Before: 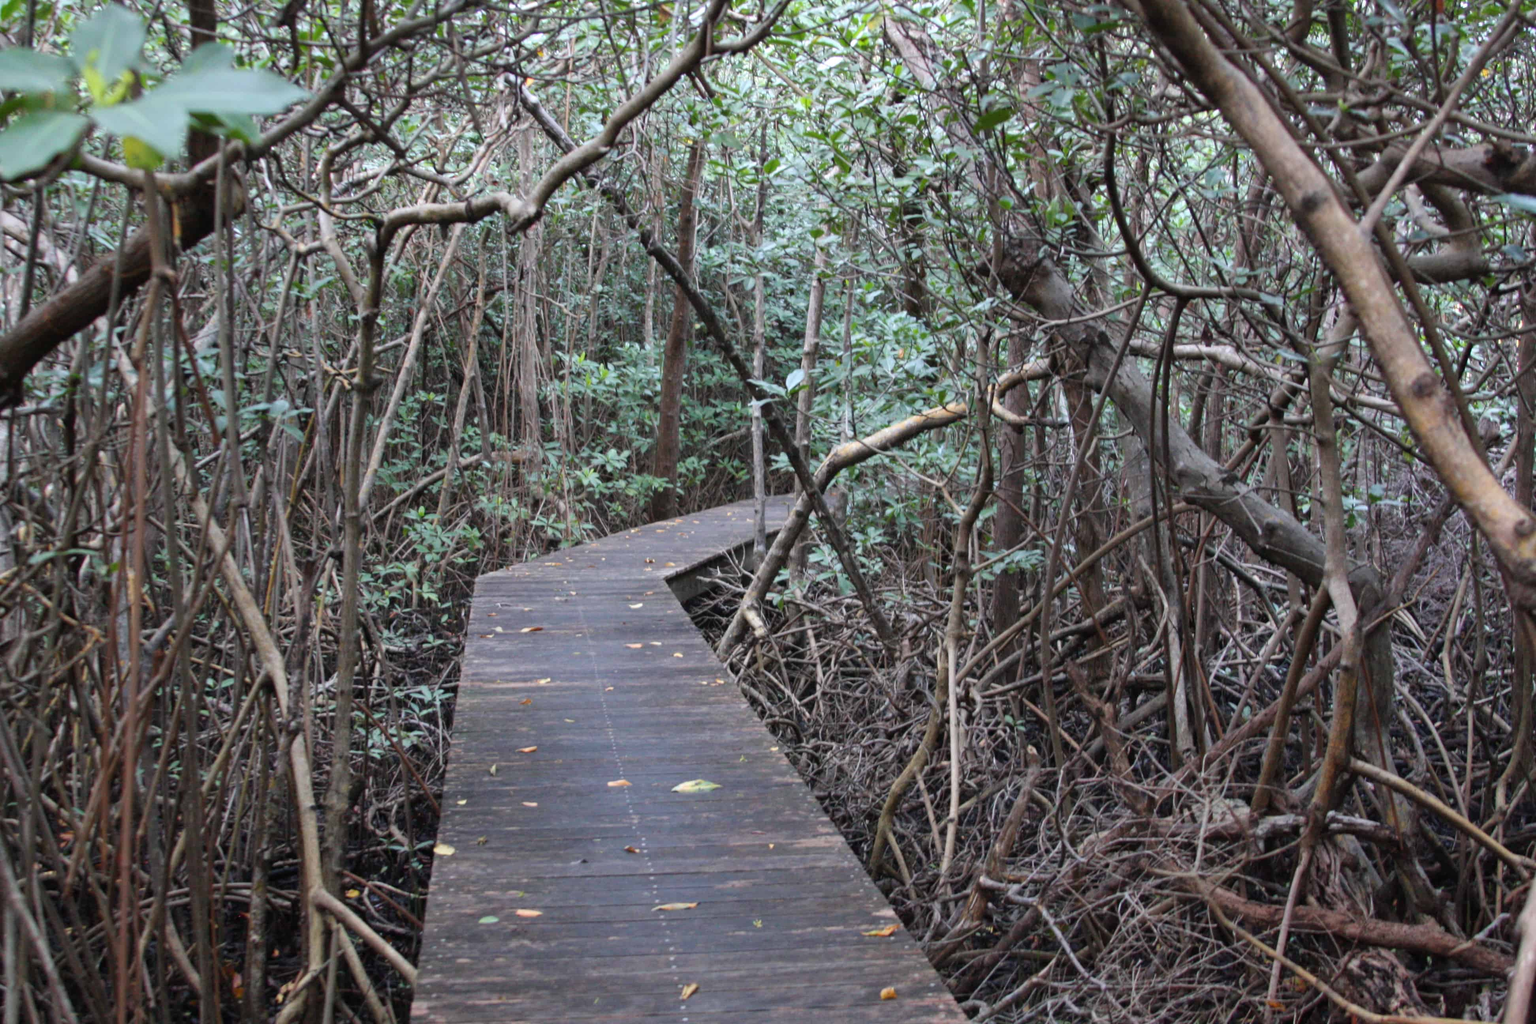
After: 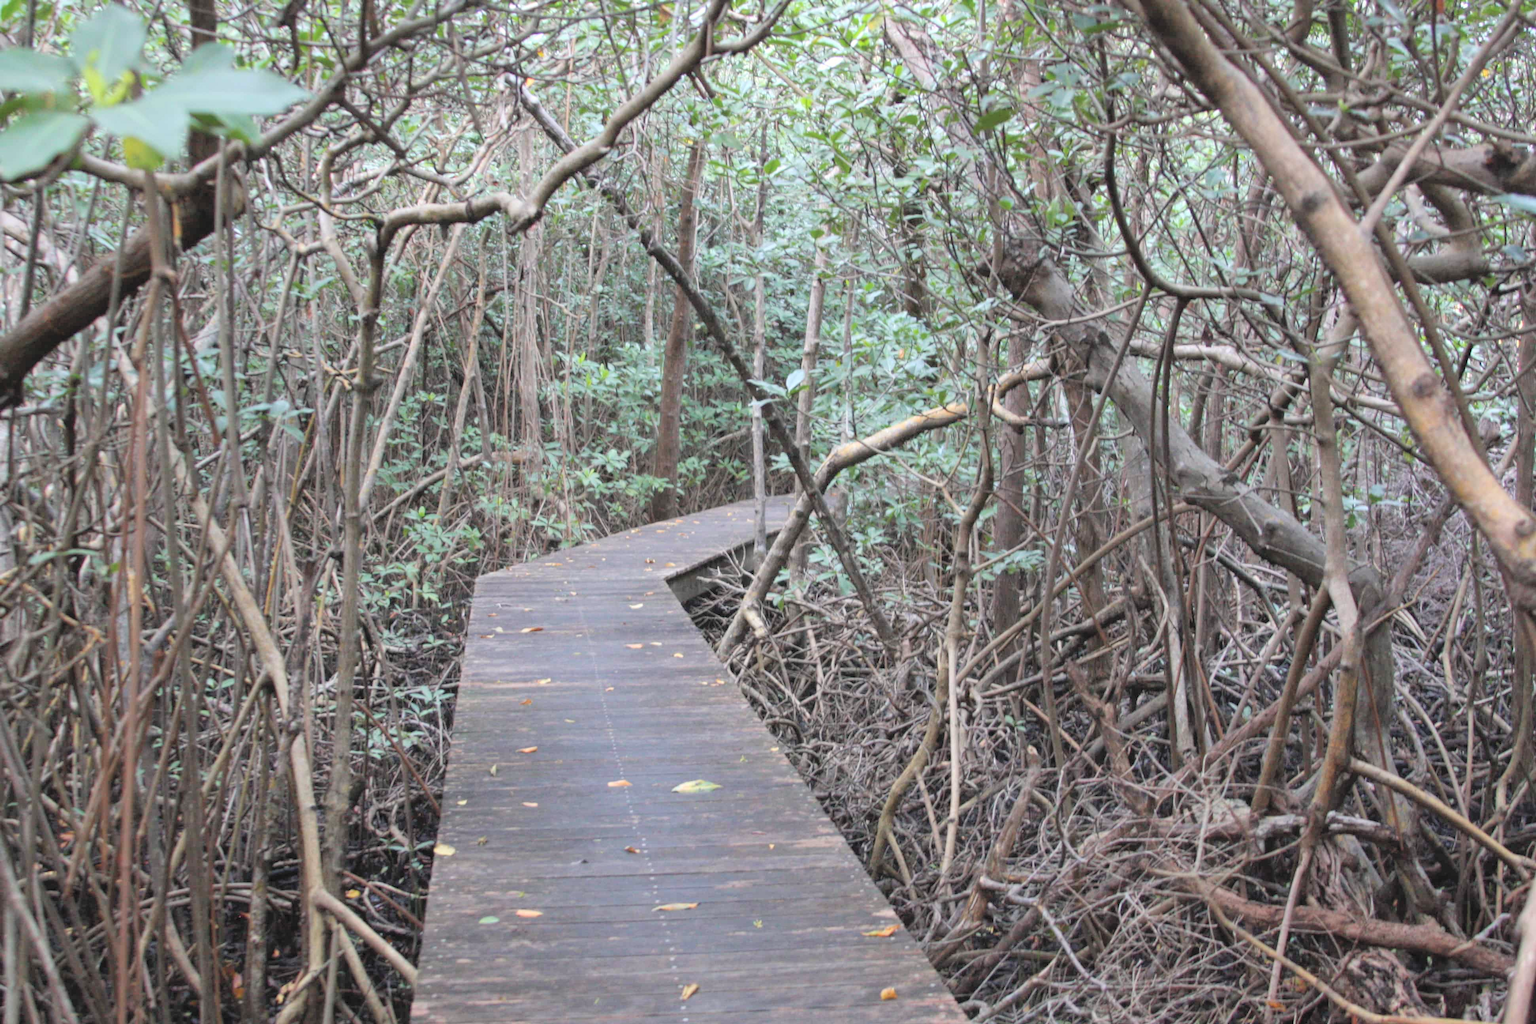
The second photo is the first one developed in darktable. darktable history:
contrast brightness saturation: brightness 0.28
white balance: red 1.009, blue 0.985
